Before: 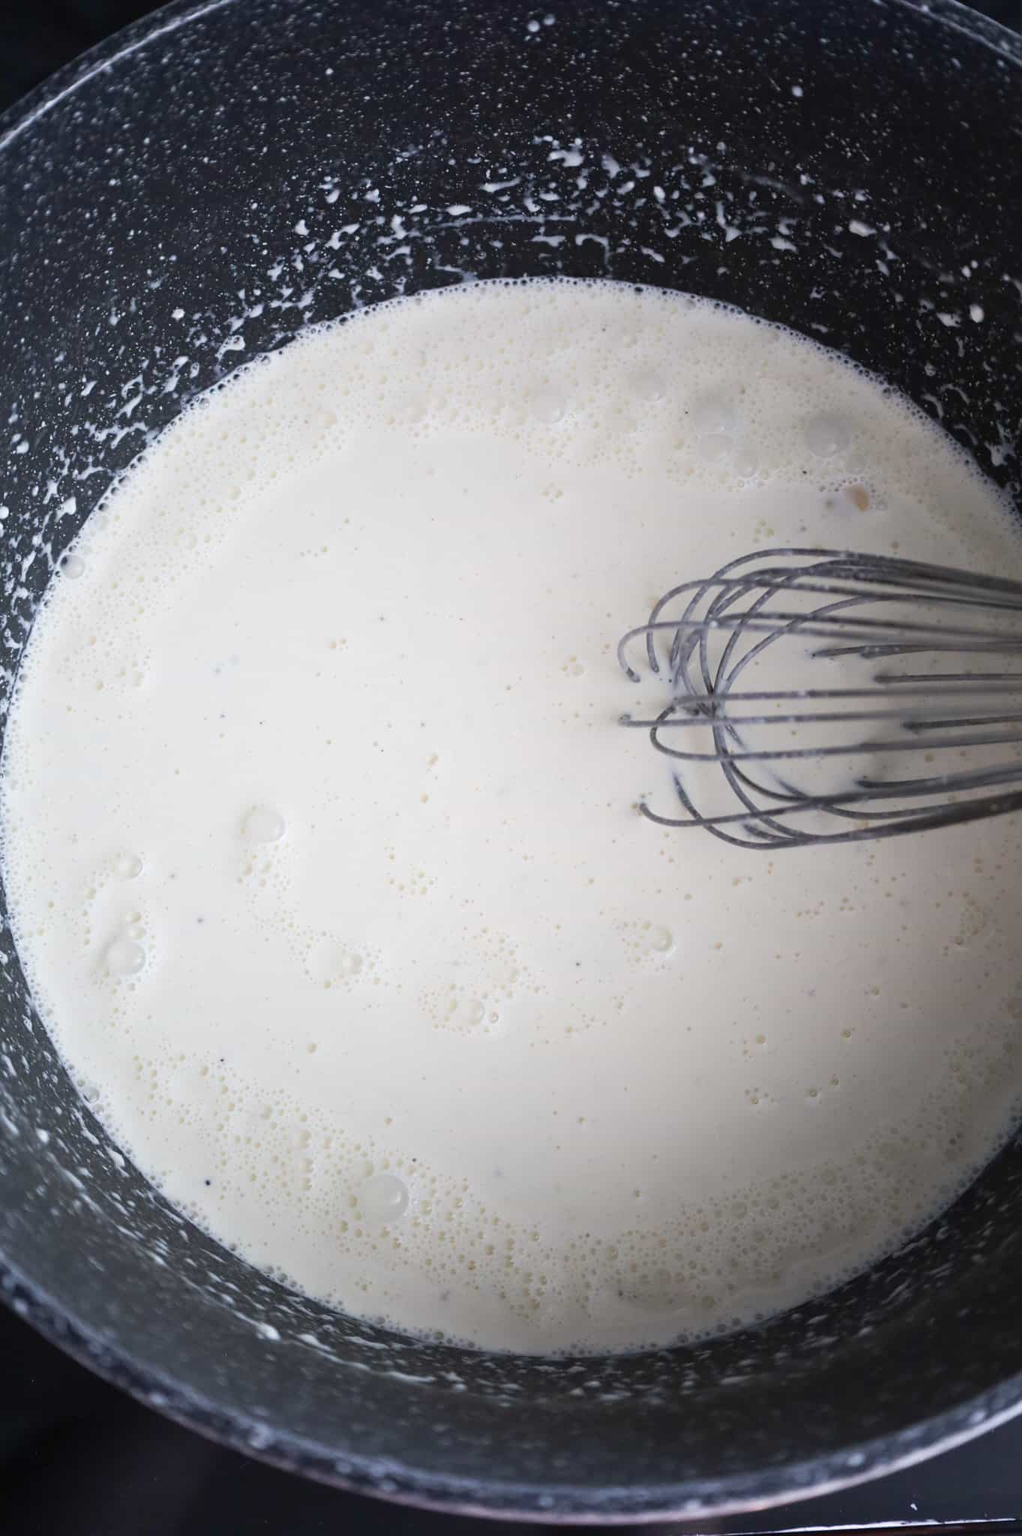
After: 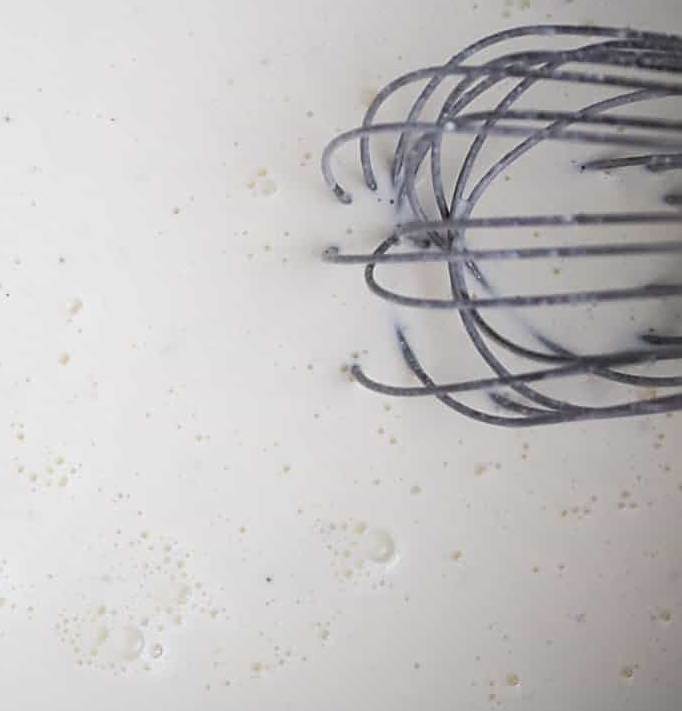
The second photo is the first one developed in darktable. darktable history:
crop: left 36.831%, top 34.505%, right 13.122%, bottom 30.739%
sharpen: on, module defaults
